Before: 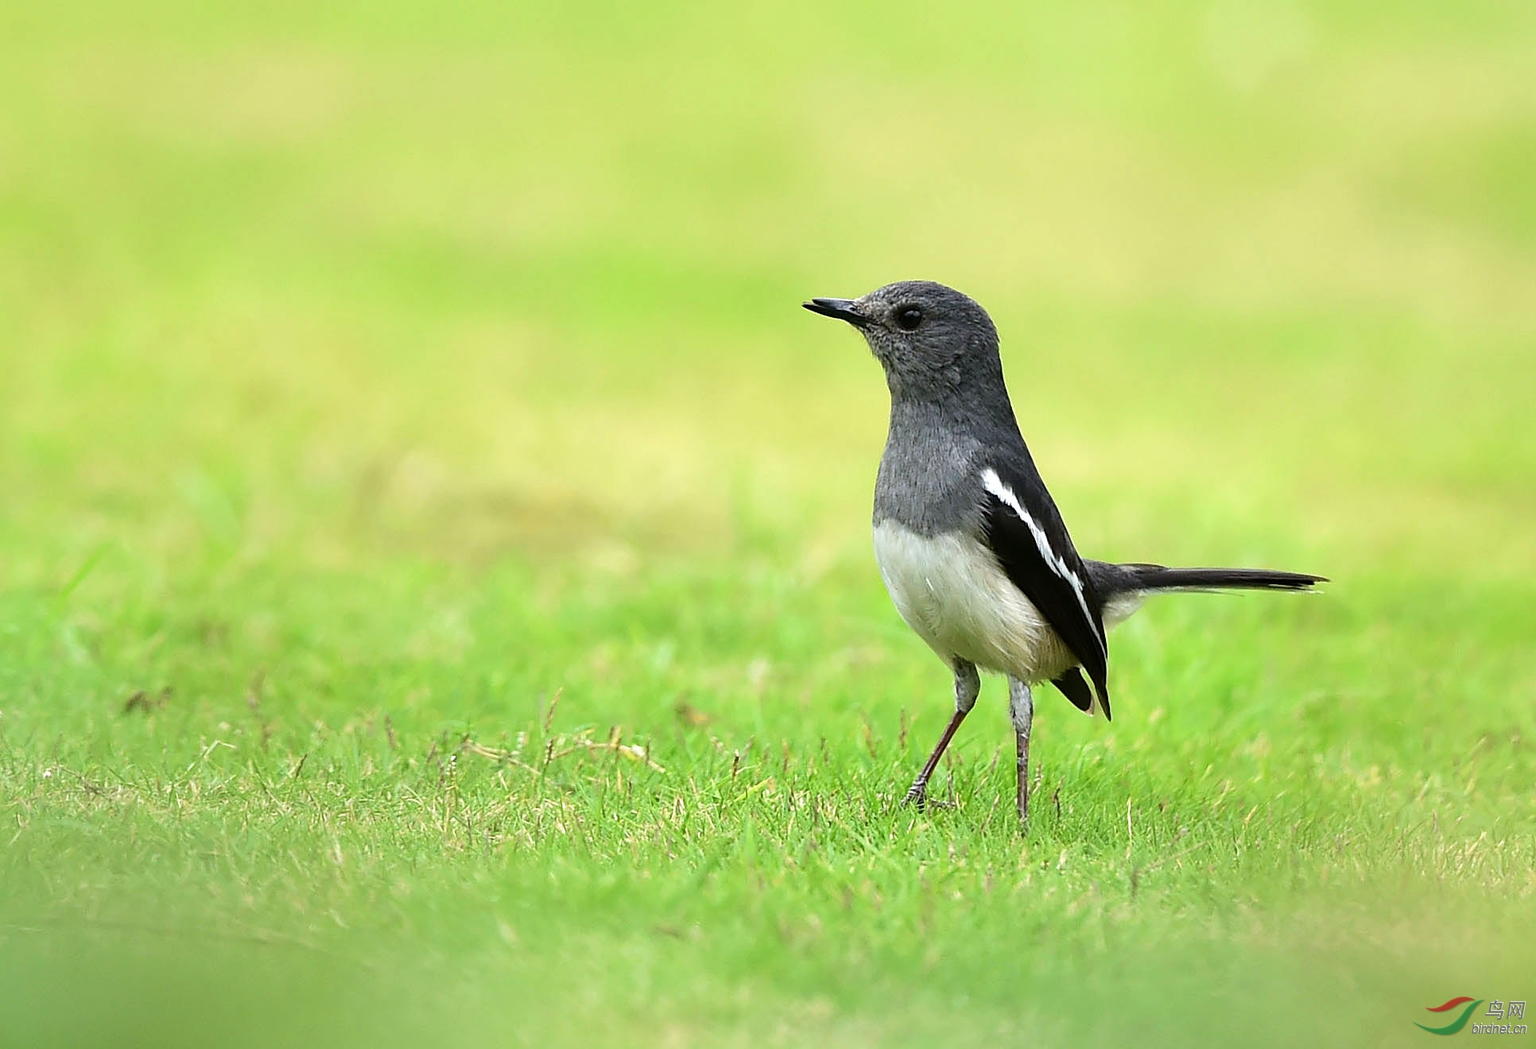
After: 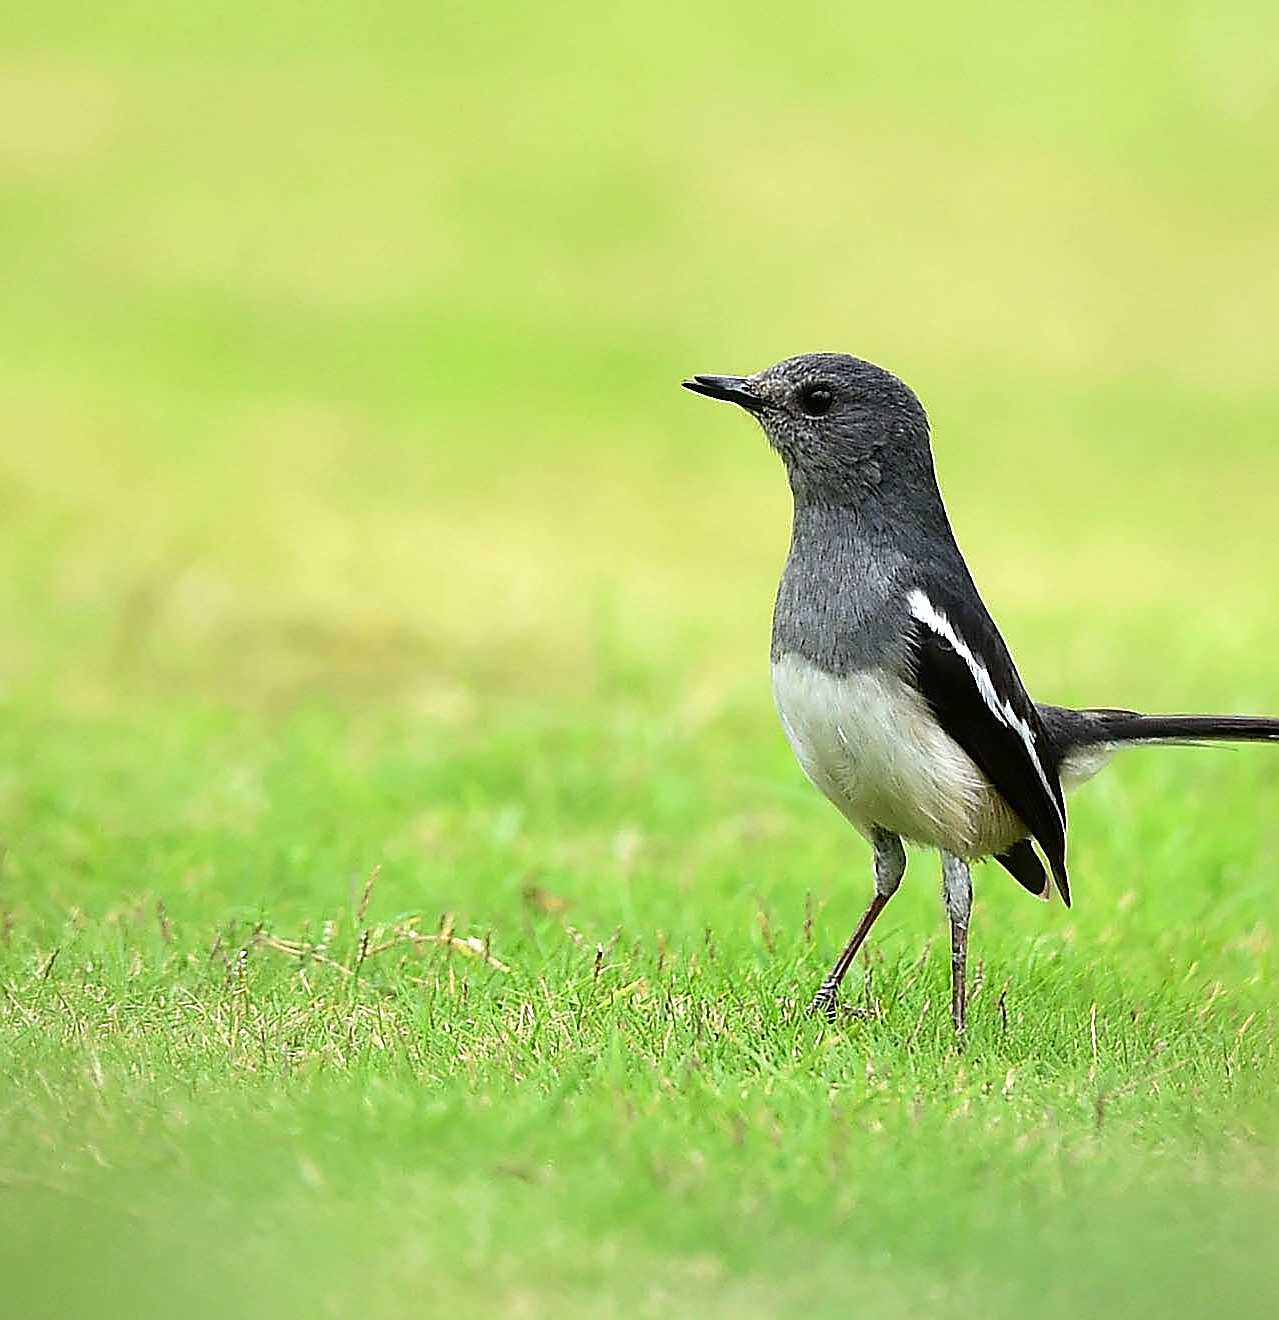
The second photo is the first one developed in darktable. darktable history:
sharpen: radius 1.354, amount 1.238, threshold 0.66
crop: left 16.962%, right 16.819%
